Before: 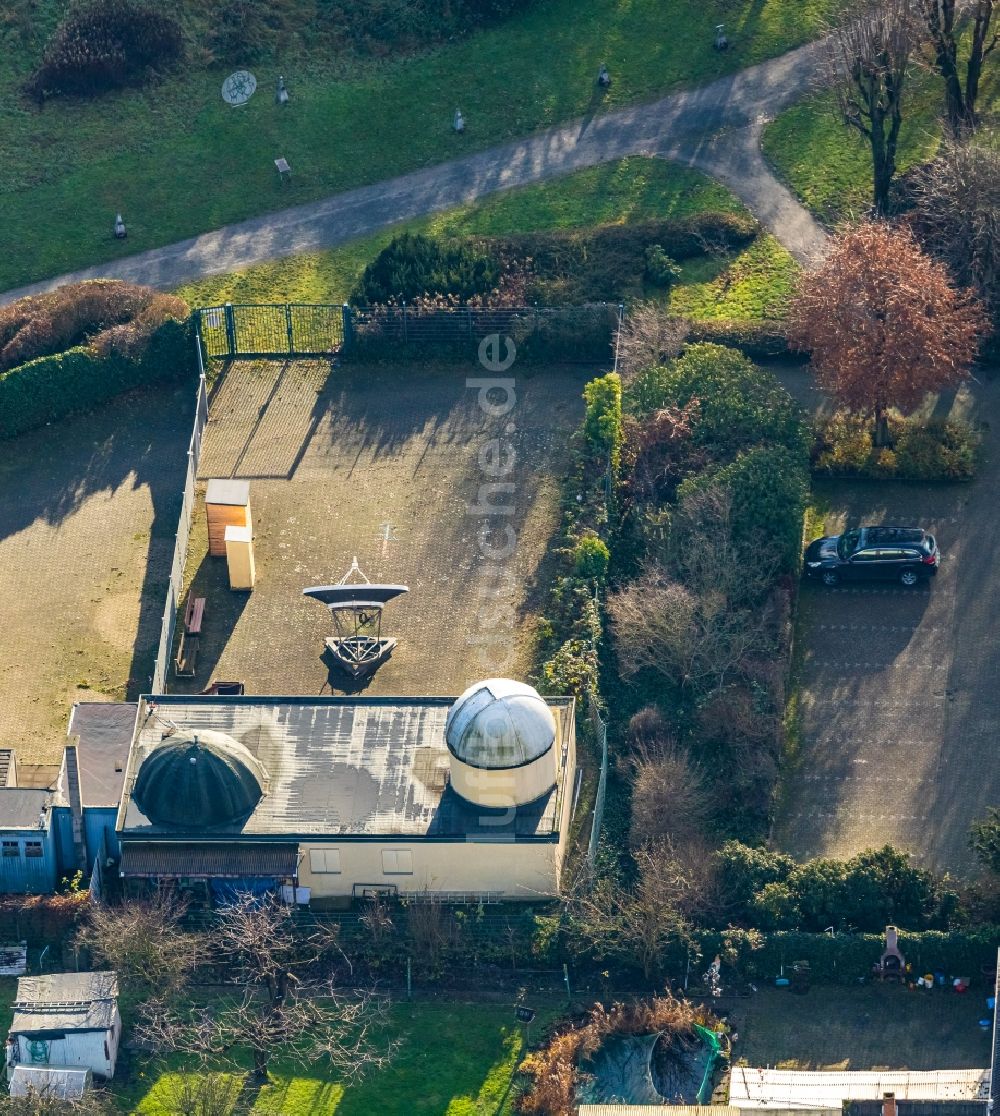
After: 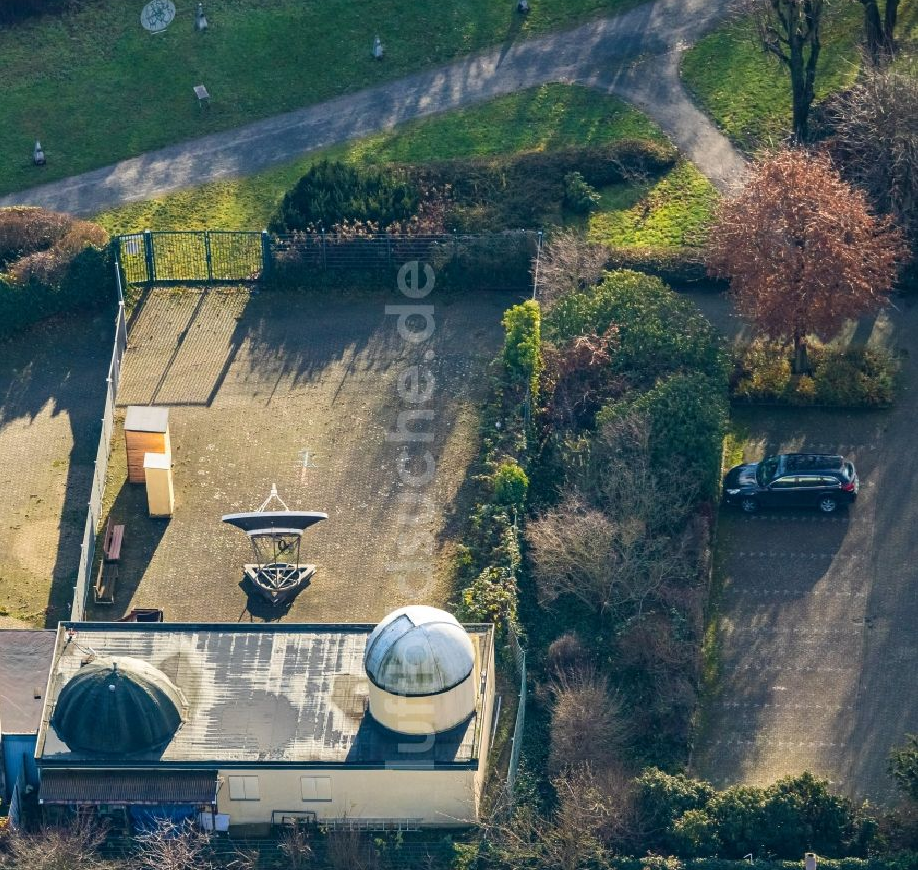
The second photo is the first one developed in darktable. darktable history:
crop: left 8.113%, top 6.604%, bottom 15.369%
